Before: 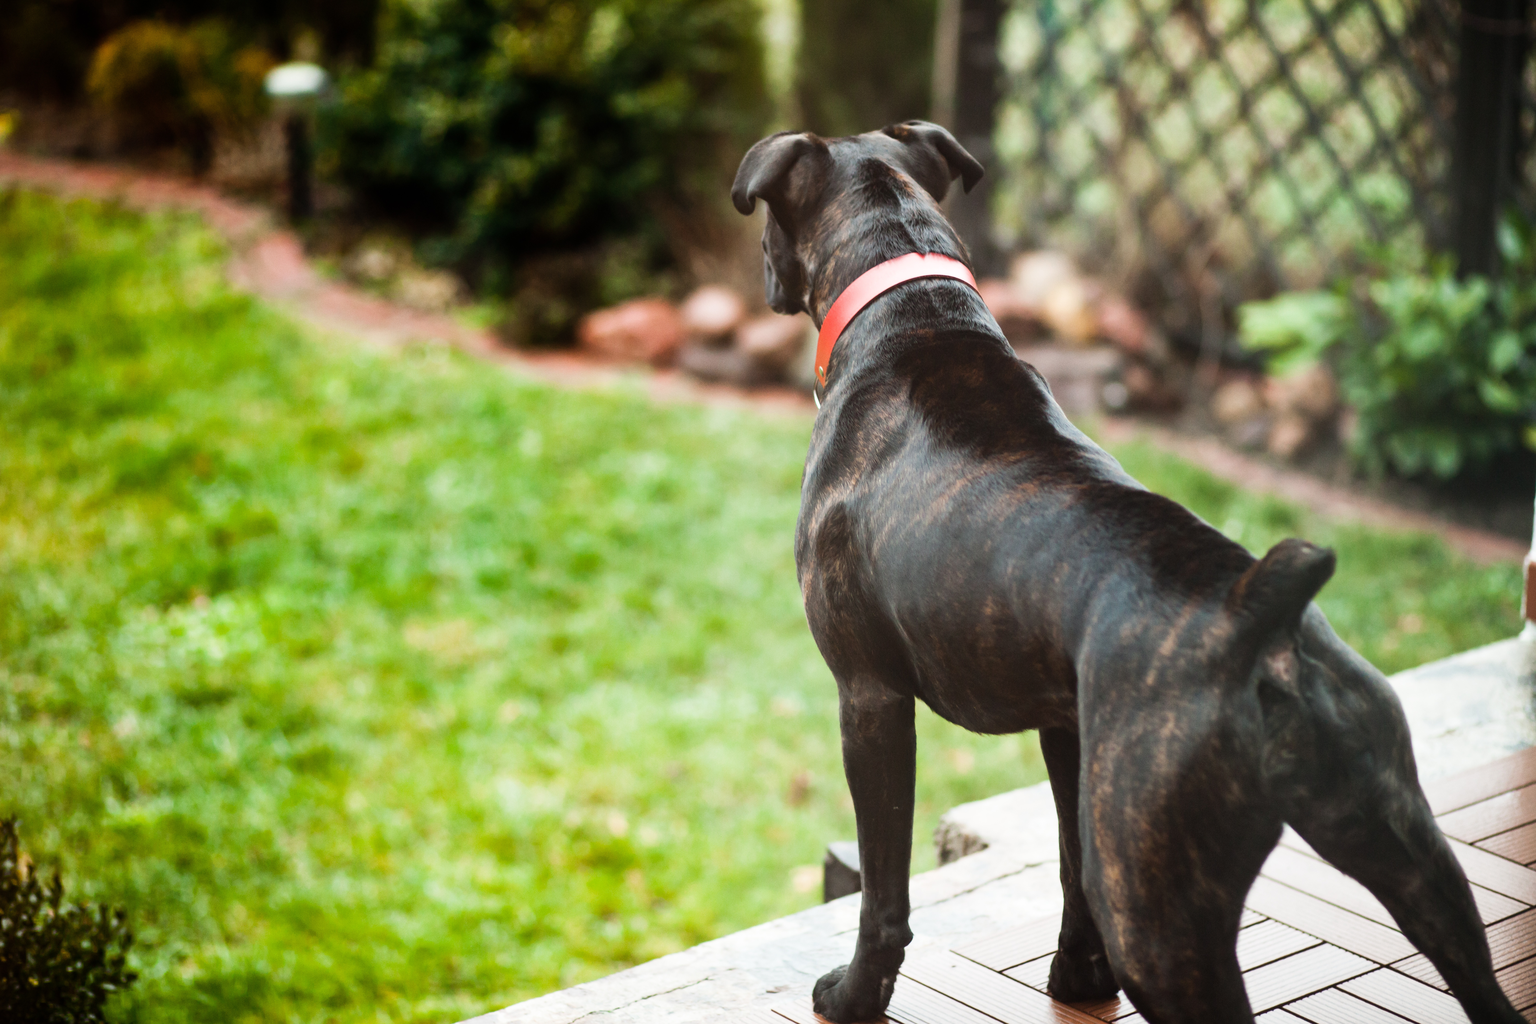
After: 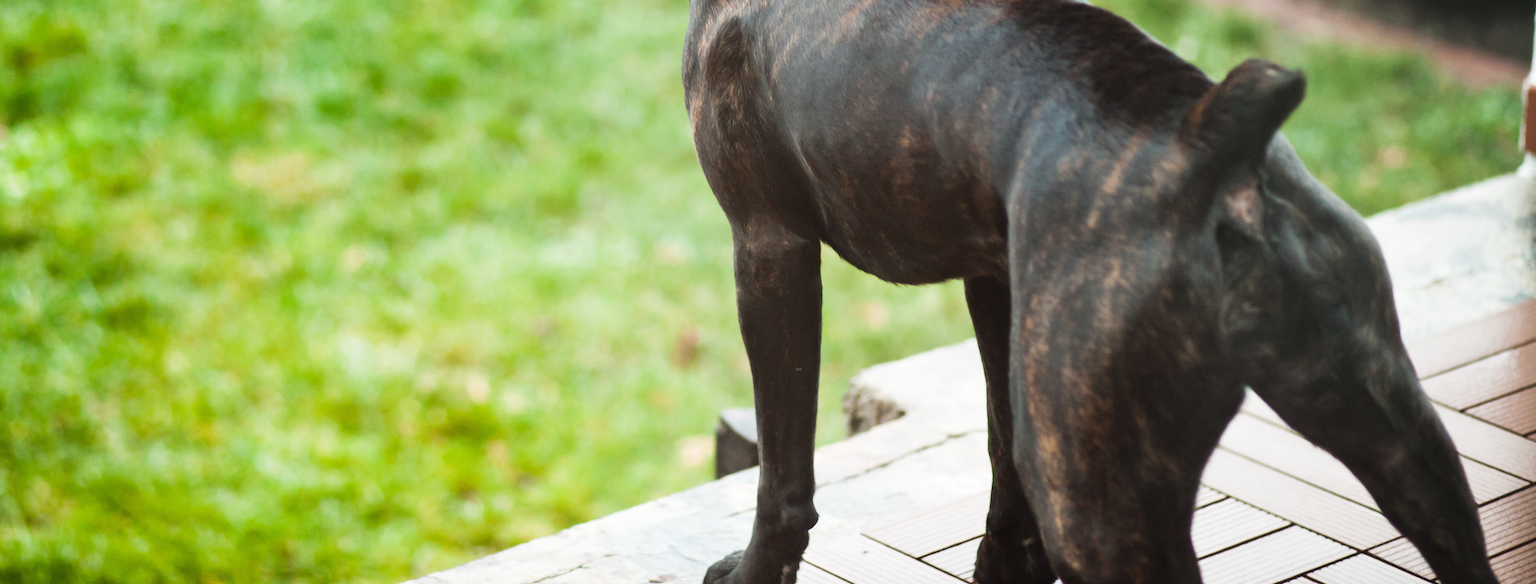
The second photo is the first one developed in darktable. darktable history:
shadows and highlights: shadows 31.19, highlights 0.125, soften with gaussian
crop and rotate: left 13.236%, top 47.63%, bottom 2.841%
